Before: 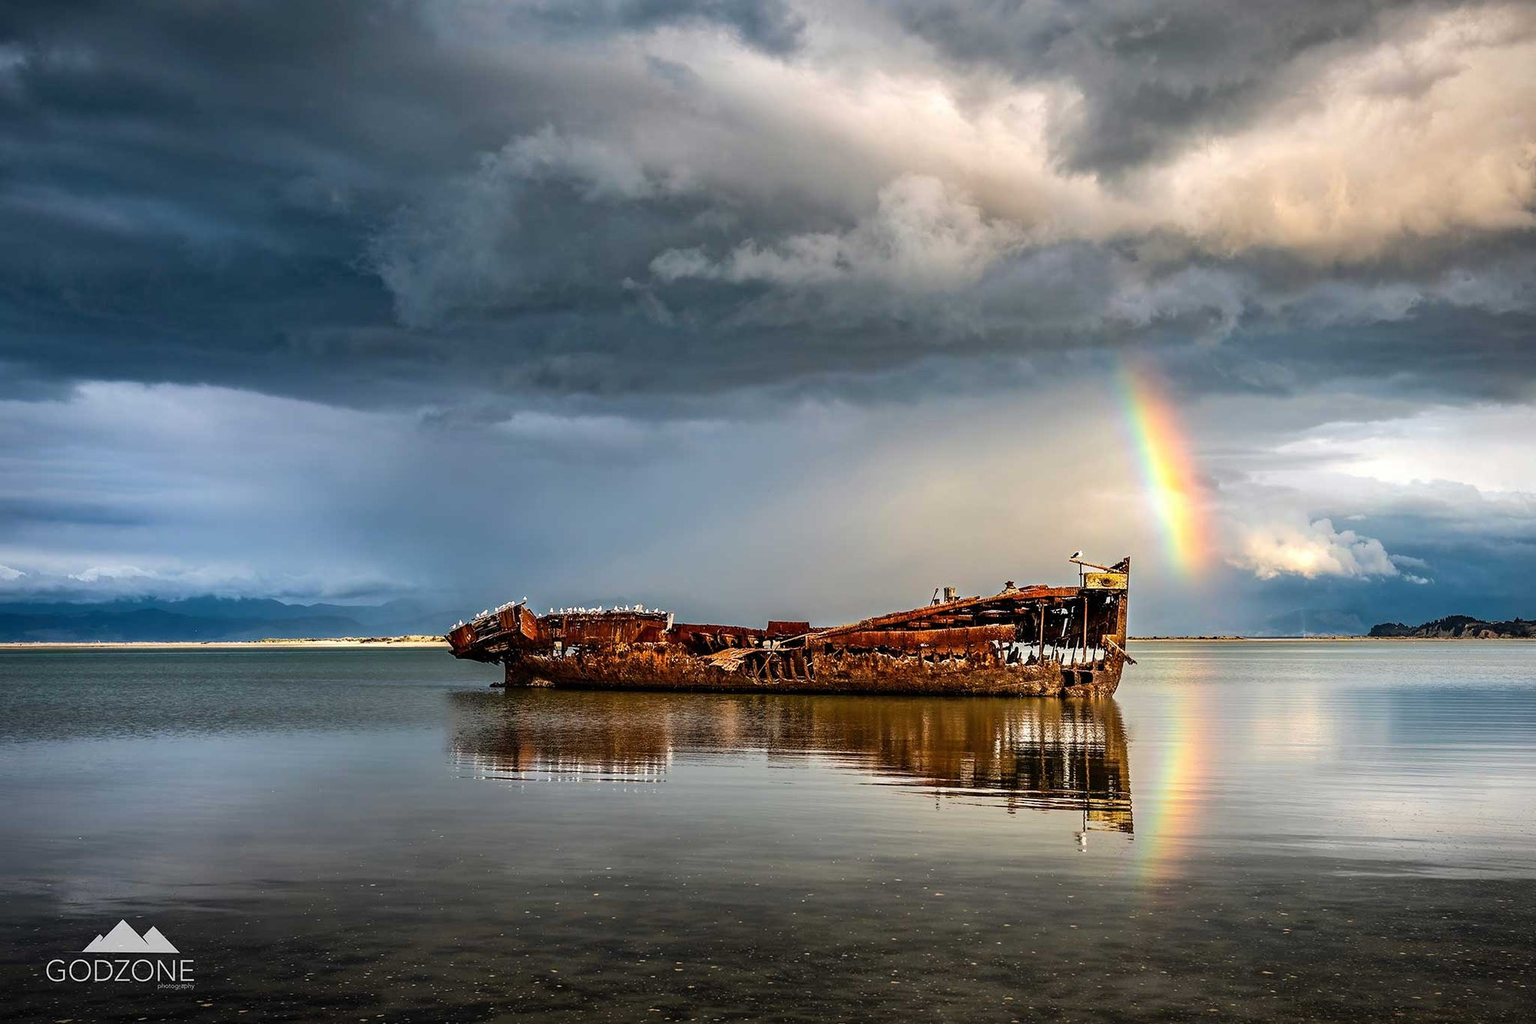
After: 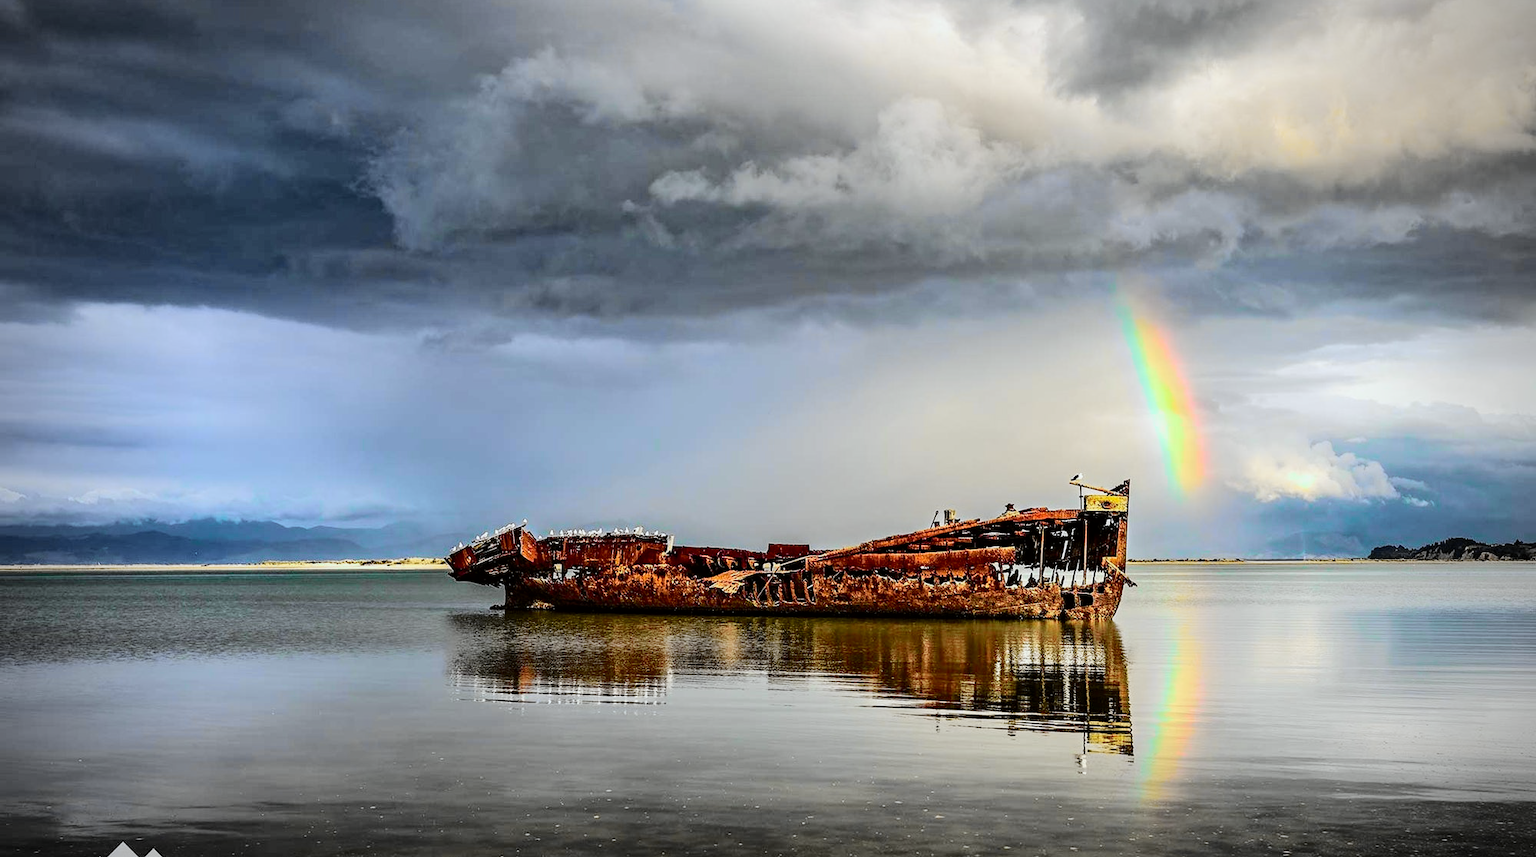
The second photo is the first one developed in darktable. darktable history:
tone equalizer: on, module defaults
crop: top 7.625%, bottom 8.027%
tone curve: curves: ch0 [(0.014, 0) (0.13, 0.09) (0.227, 0.211) (0.33, 0.395) (0.494, 0.615) (0.662, 0.76) (0.795, 0.846) (1, 0.969)]; ch1 [(0, 0) (0.366, 0.367) (0.447, 0.416) (0.473, 0.484) (0.504, 0.502) (0.525, 0.518) (0.564, 0.601) (0.634, 0.66) (0.746, 0.804) (1, 1)]; ch2 [(0, 0) (0.333, 0.346) (0.375, 0.375) (0.424, 0.43) (0.476, 0.498) (0.496, 0.505) (0.517, 0.522) (0.548, 0.548) (0.579, 0.618) (0.651, 0.674) (0.688, 0.728) (1, 1)], color space Lab, independent channels, preserve colors none
vignetting: fall-off start 74.49%, fall-off radius 65.9%, brightness -0.628, saturation -0.68
white balance: red 0.925, blue 1.046
